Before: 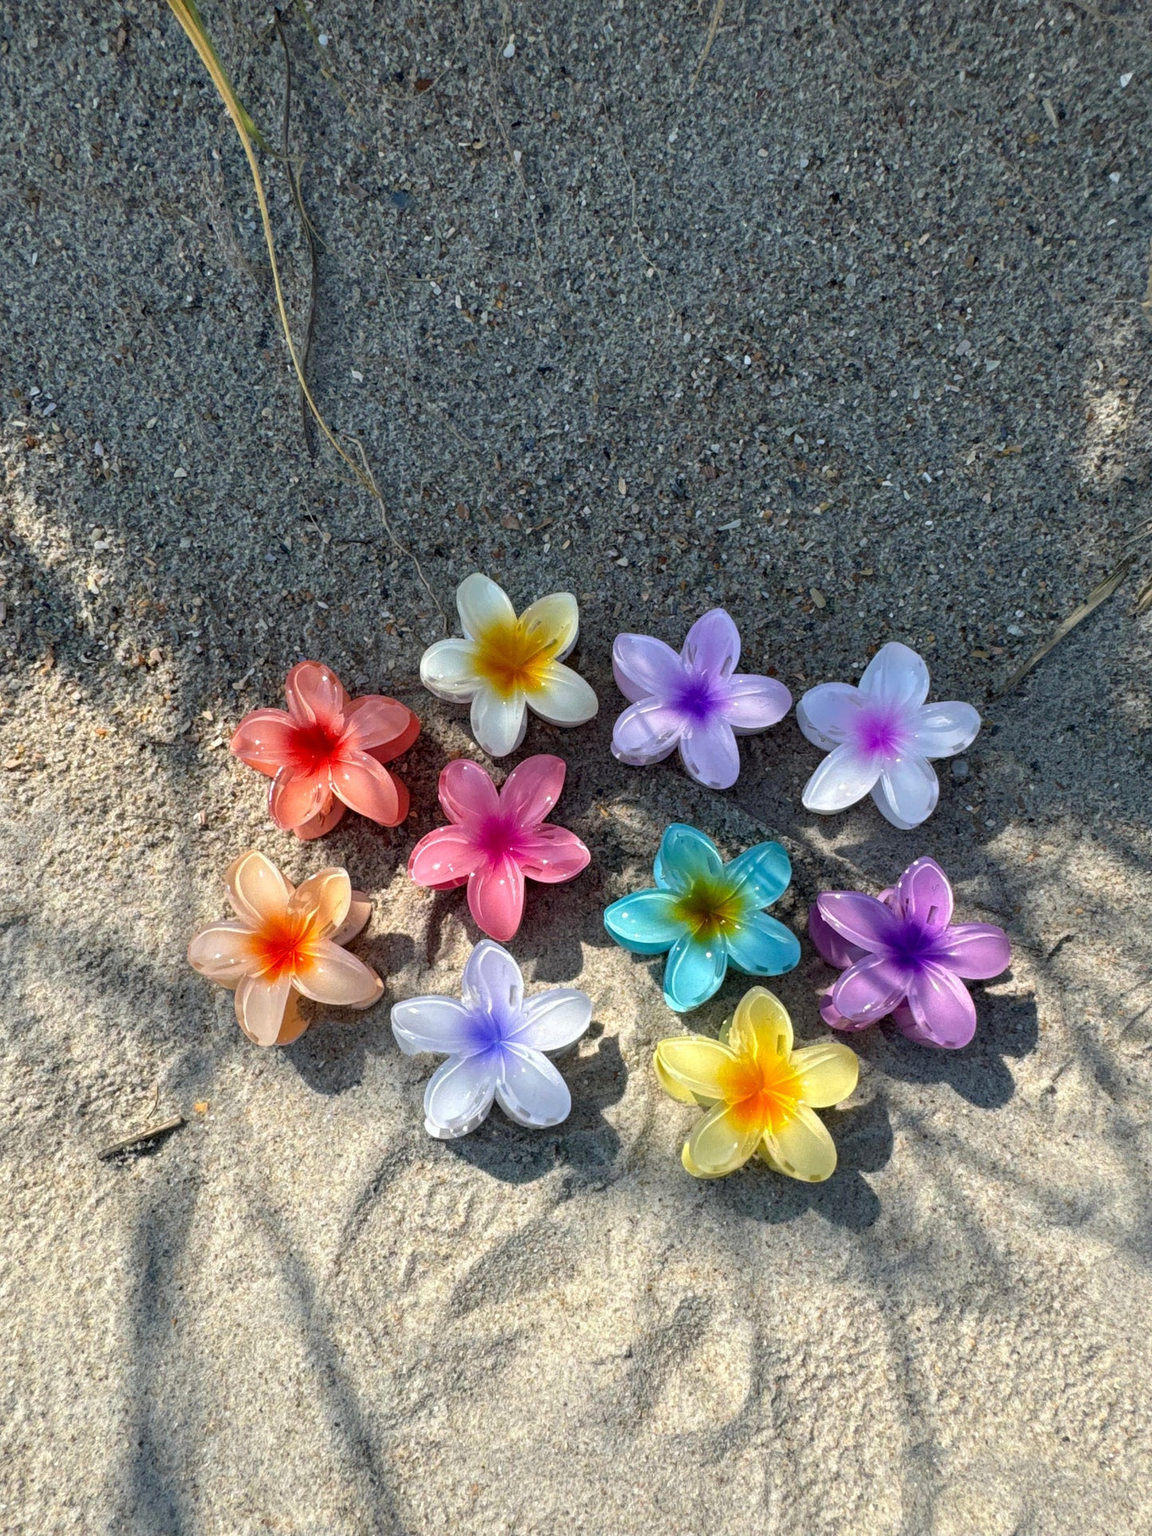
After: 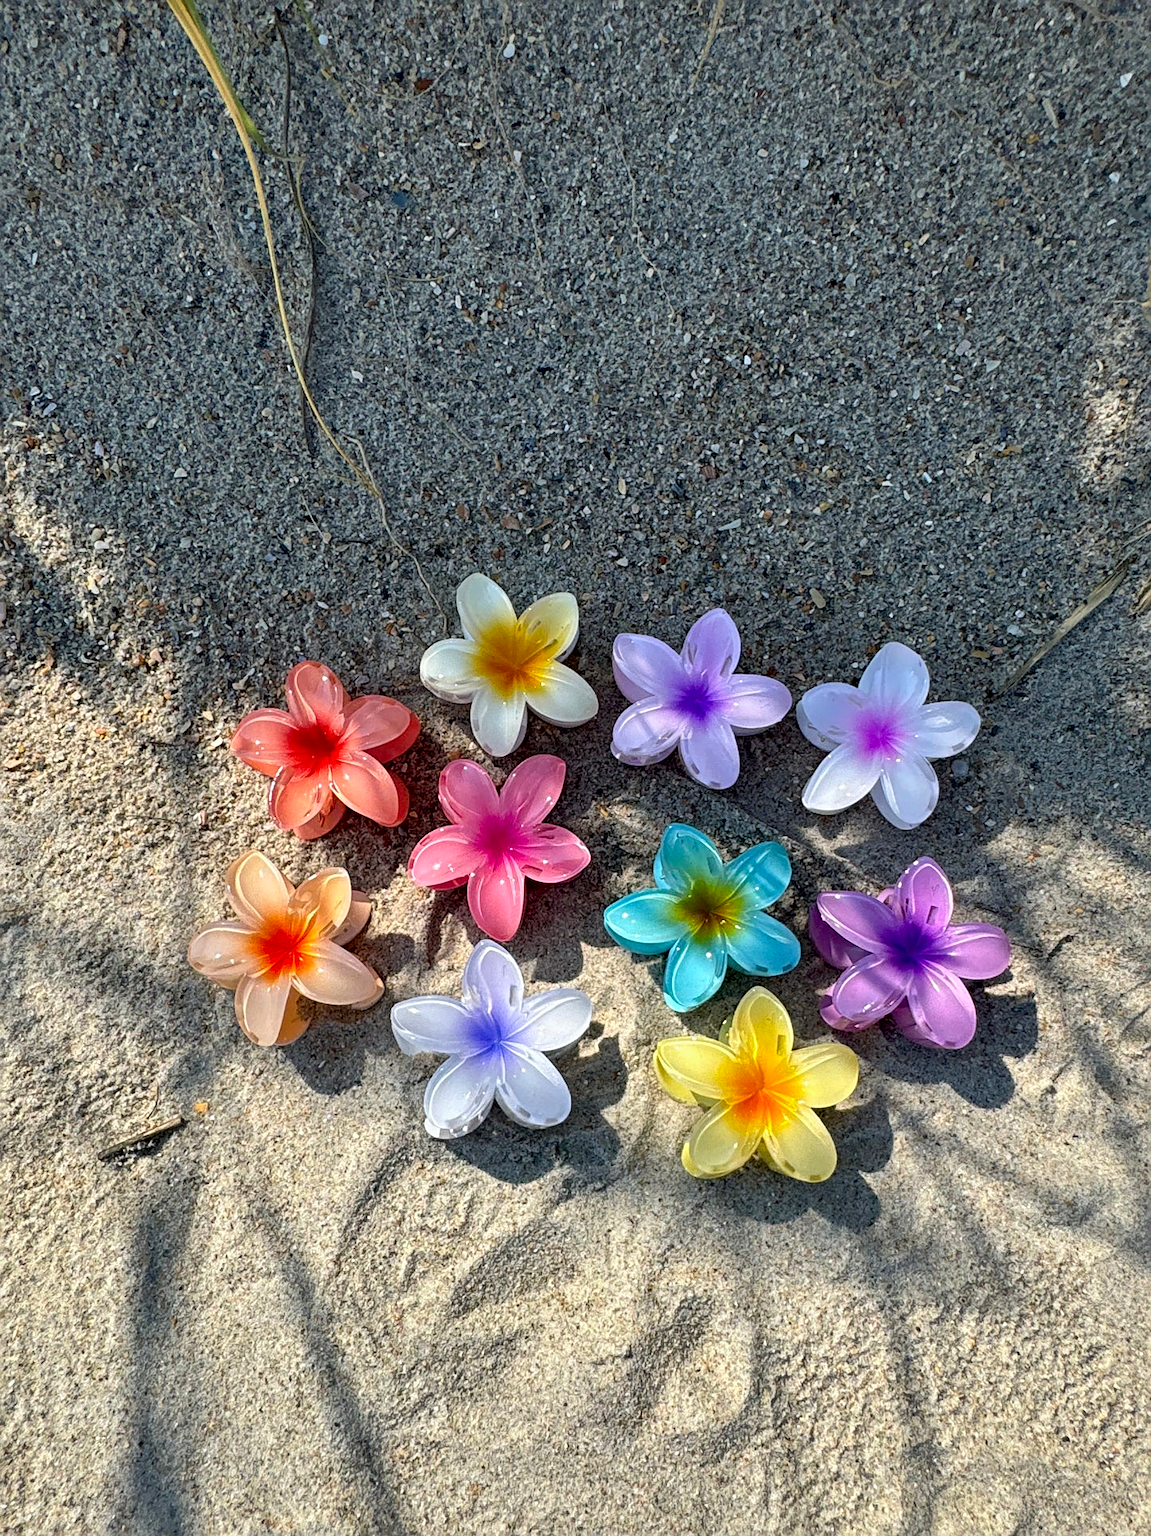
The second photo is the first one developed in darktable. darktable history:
shadows and highlights: shadows 43.83, white point adjustment -1.46, soften with gaussian
exposure: black level correction 0.005, exposure 0.002 EV, compensate highlight preservation false
contrast brightness saturation: contrast 0.1, brightness 0.037, saturation 0.086
sharpen: on, module defaults
